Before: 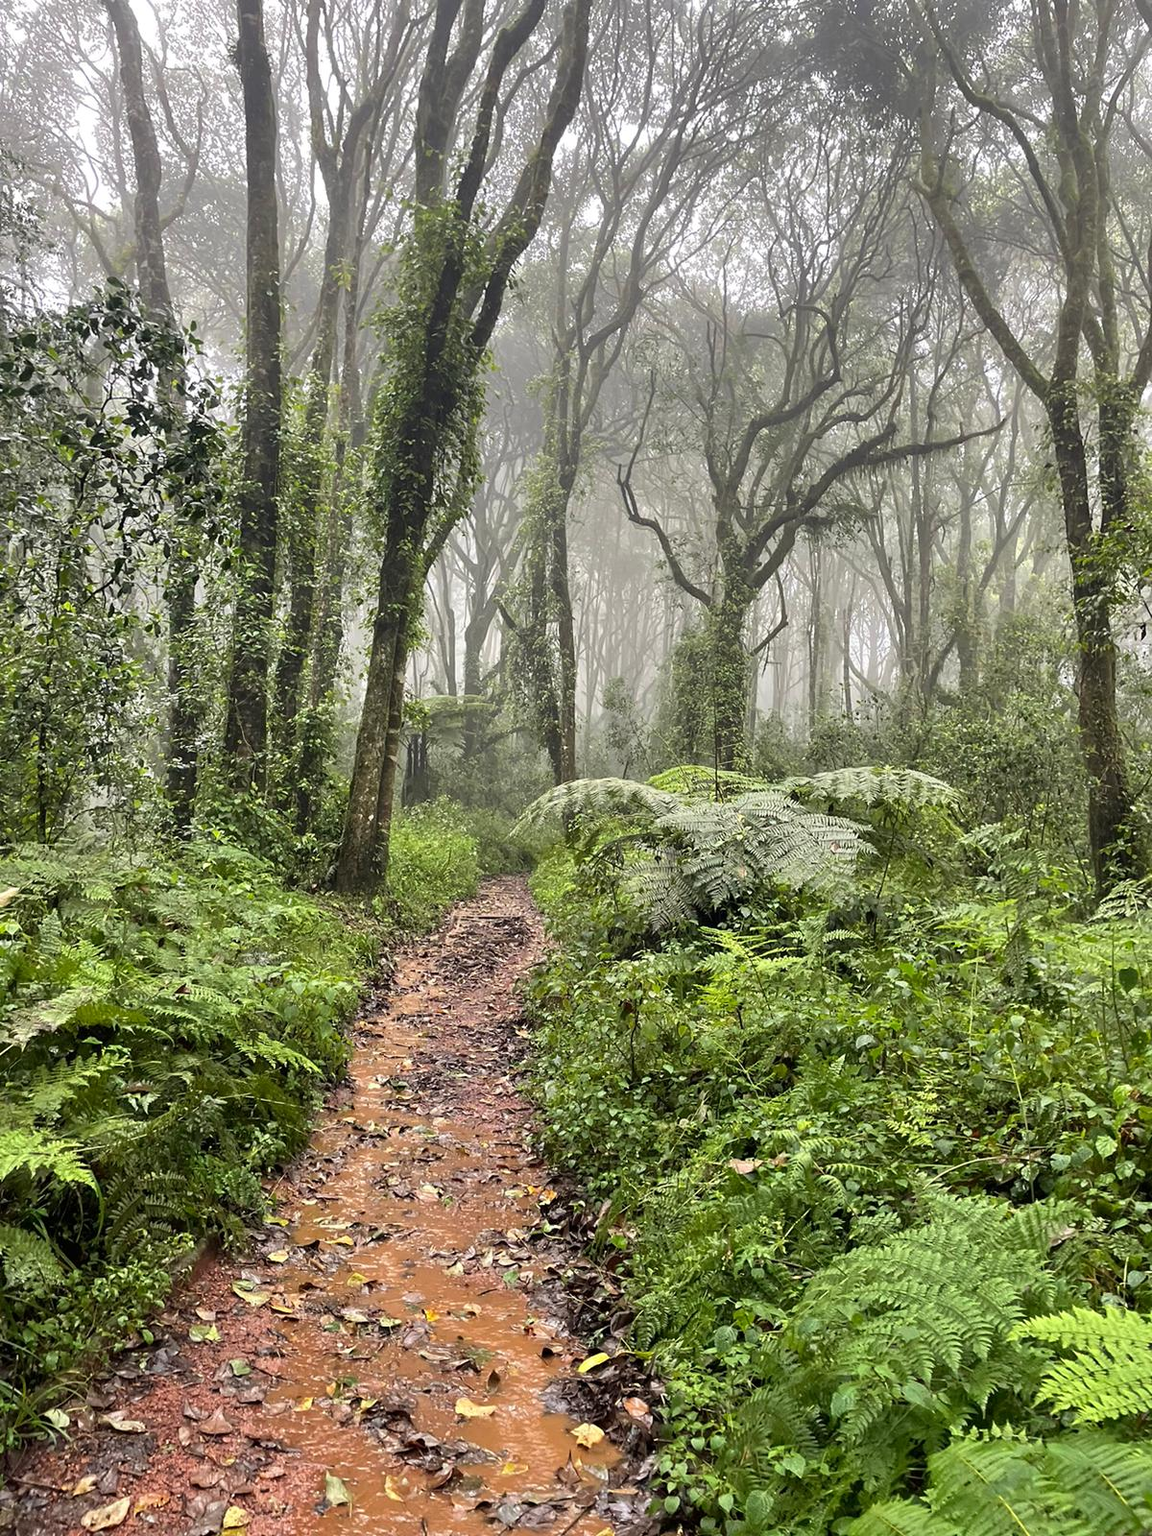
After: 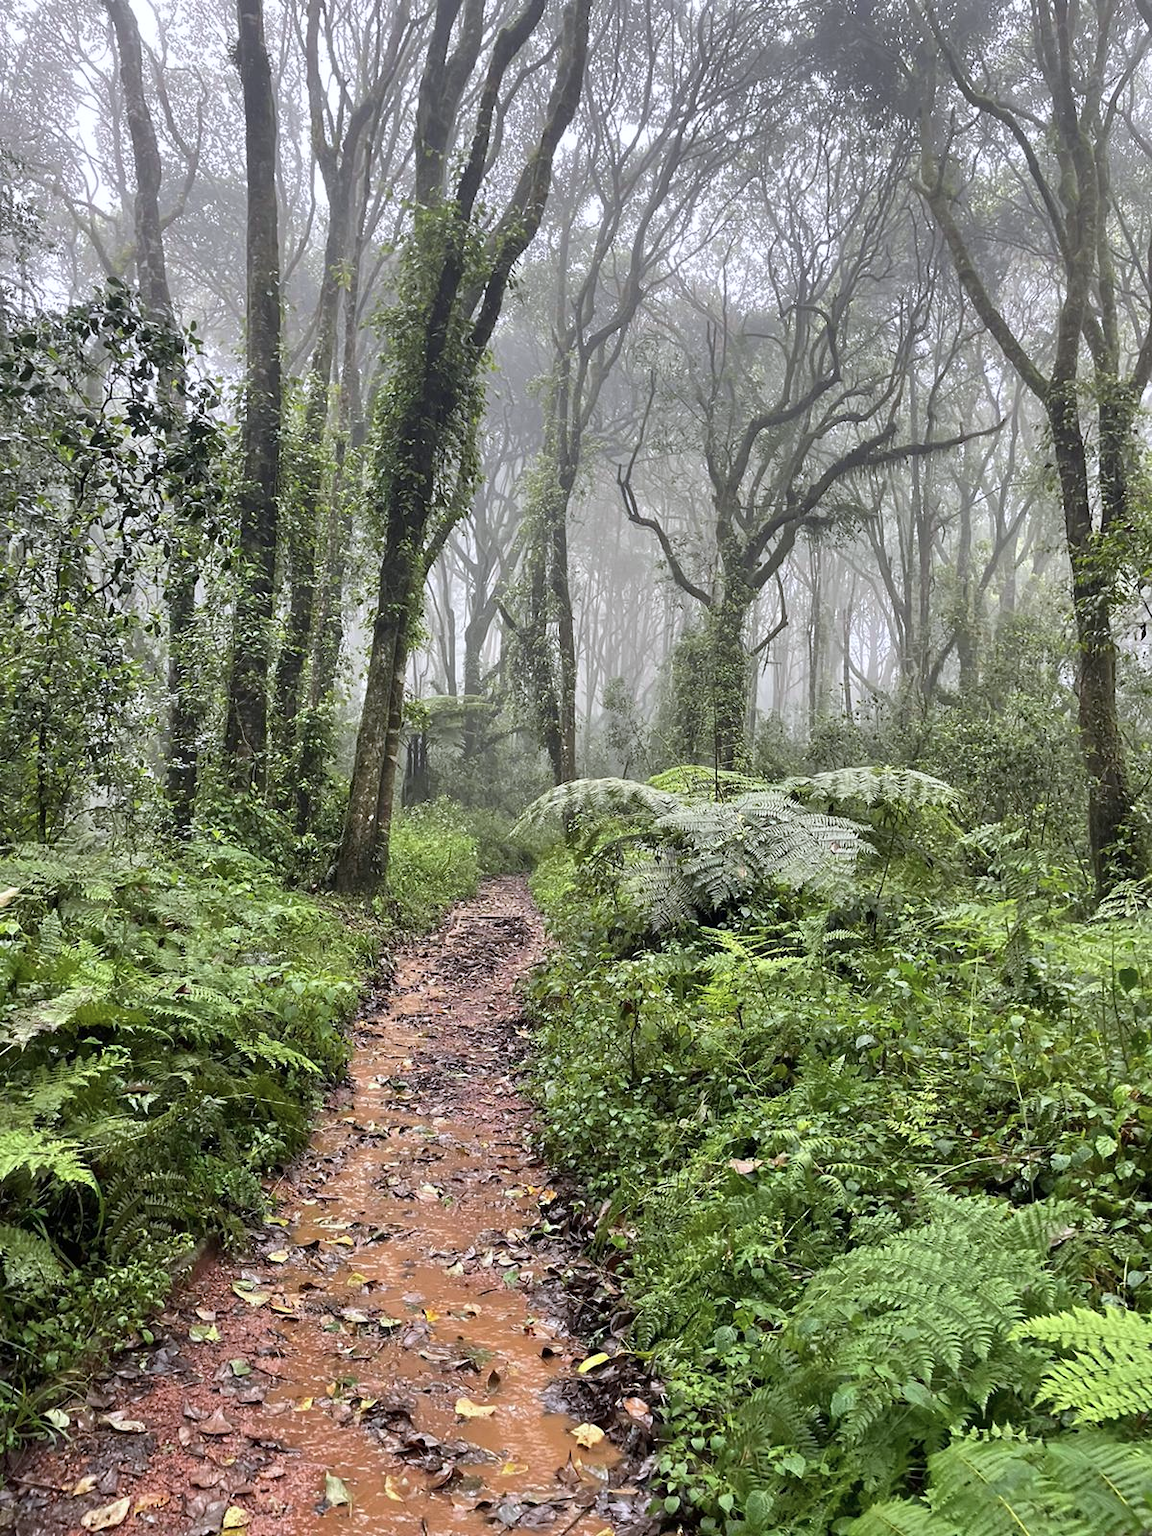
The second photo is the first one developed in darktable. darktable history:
color calibration: illuminant as shot in camera, x 0.358, y 0.373, temperature 4628.91 K
contrast brightness saturation: saturation -0.1
